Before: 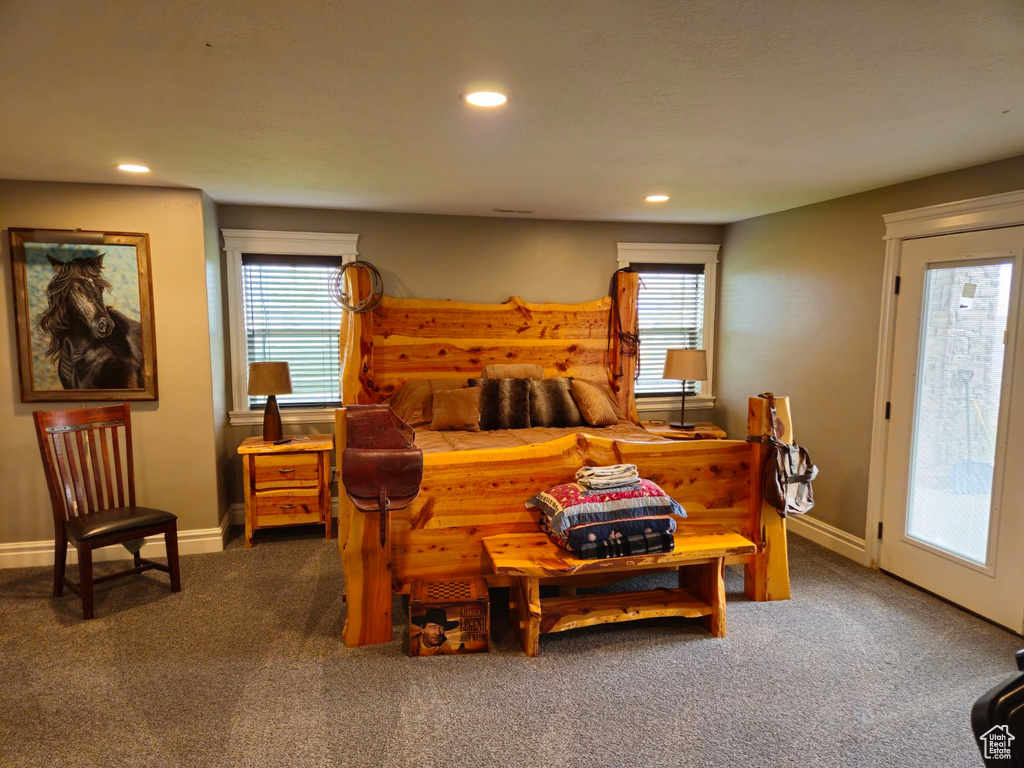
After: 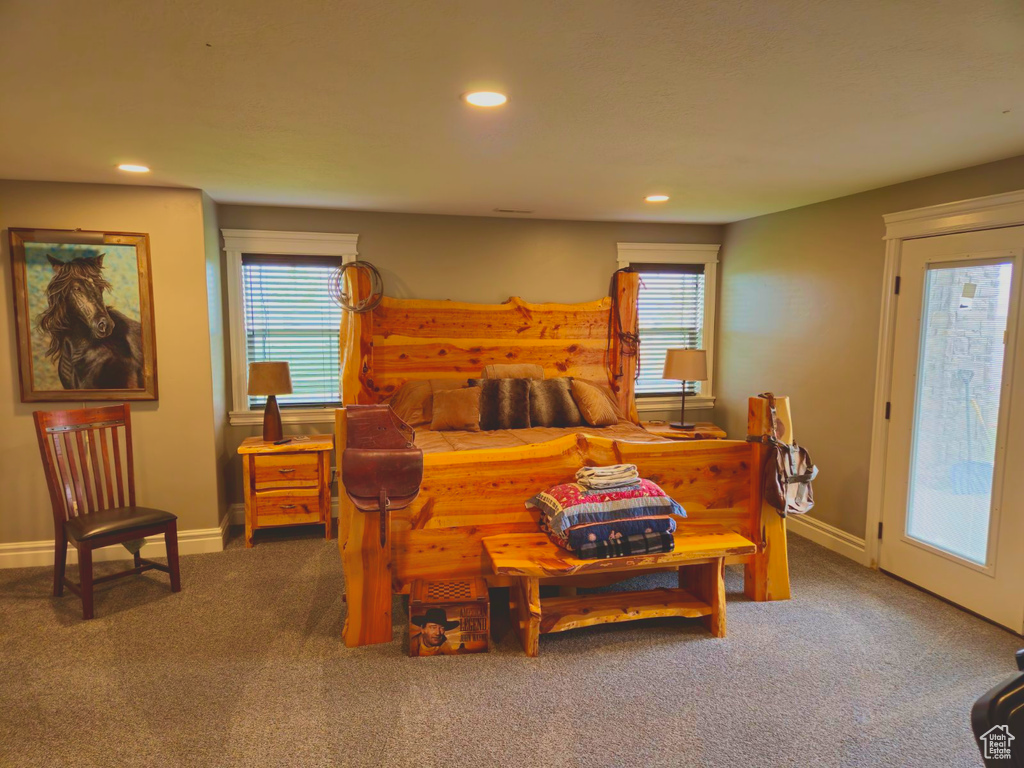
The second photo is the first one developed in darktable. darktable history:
velvia: strength 40.23%
exposure: exposure 0.126 EV, compensate highlight preservation false
contrast brightness saturation: contrast -0.271
shadows and highlights: low approximation 0.01, soften with gaussian
